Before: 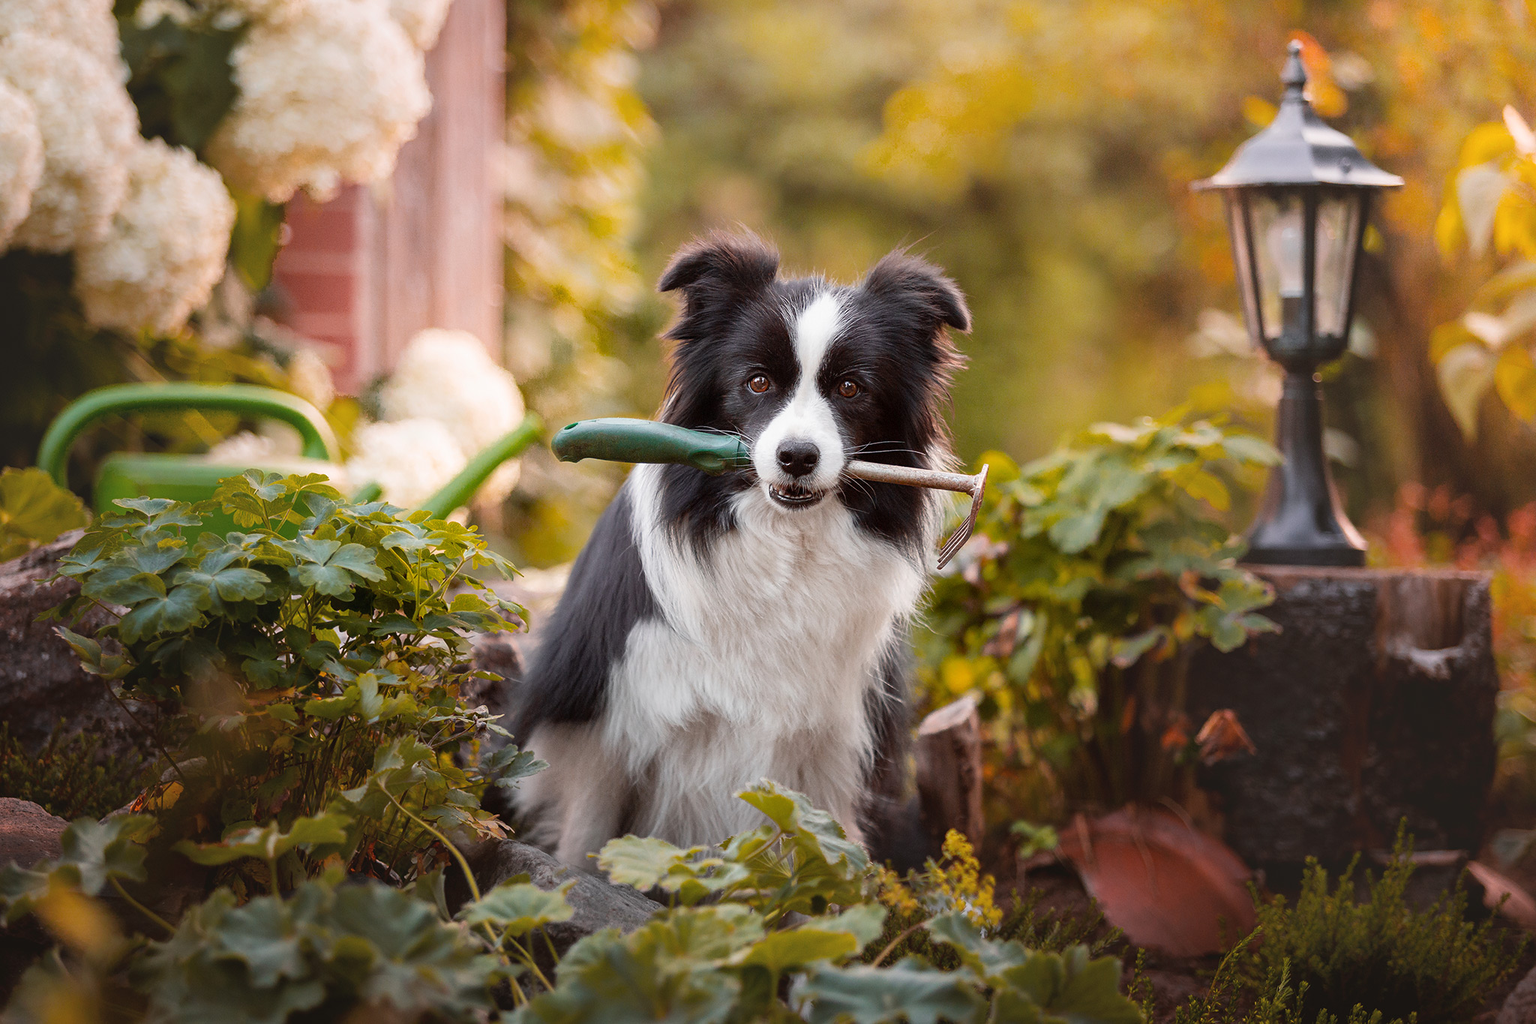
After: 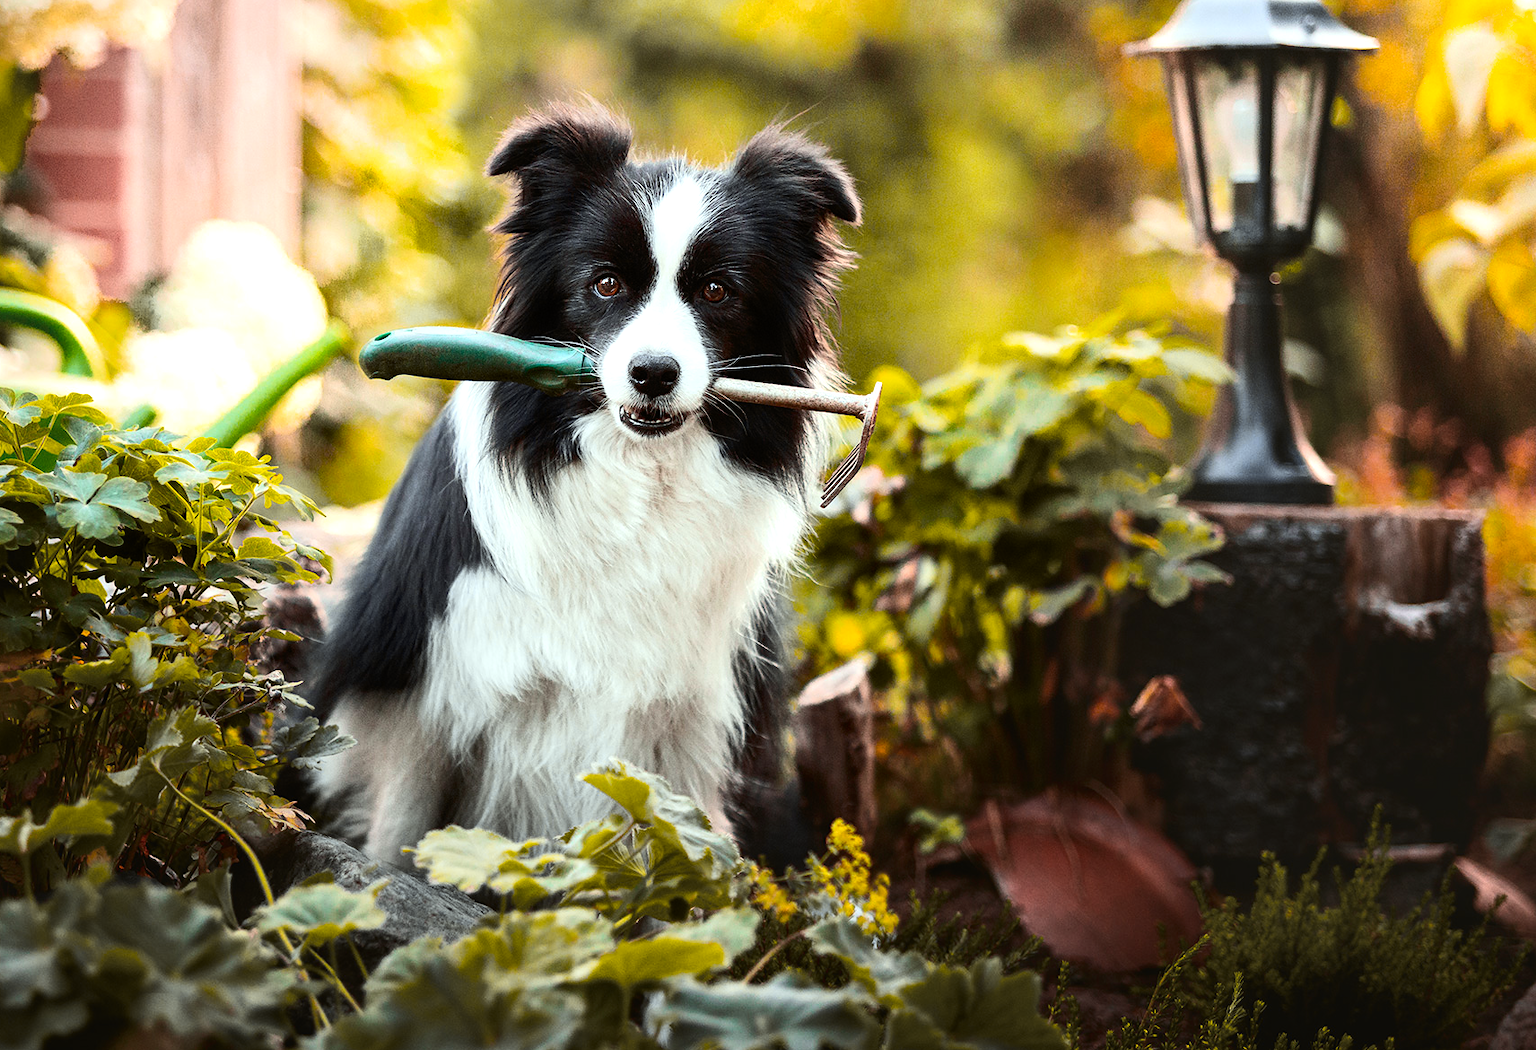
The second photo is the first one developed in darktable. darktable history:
tone curve: curves: ch0 [(0, 0.023) (0.103, 0.087) (0.277, 0.28) (0.46, 0.554) (0.569, 0.68) (0.735, 0.843) (0.994, 0.984)]; ch1 [(0, 0) (0.324, 0.285) (0.456, 0.438) (0.488, 0.497) (0.512, 0.503) (0.535, 0.535) (0.599, 0.606) (0.715, 0.738) (1, 1)]; ch2 [(0, 0) (0.369, 0.388) (0.449, 0.431) (0.478, 0.471) (0.502, 0.503) (0.55, 0.553) (0.603, 0.602) (0.656, 0.713) (1, 1)], color space Lab, independent channels, preserve colors none
crop: left 16.381%, top 14.2%
color balance rgb: perceptual saturation grading › global saturation 0.304%, perceptual brilliance grading › global brilliance 15.263%, perceptual brilliance grading › shadows -34.232%, contrast 4.408%
contrast brightness saturation: contrast 0.048
color correction: highlights a* -6.63, highlights b* 0.503
local contrast: highlights 100%, shadows 103%, detail 119%, midtone range 0.2
